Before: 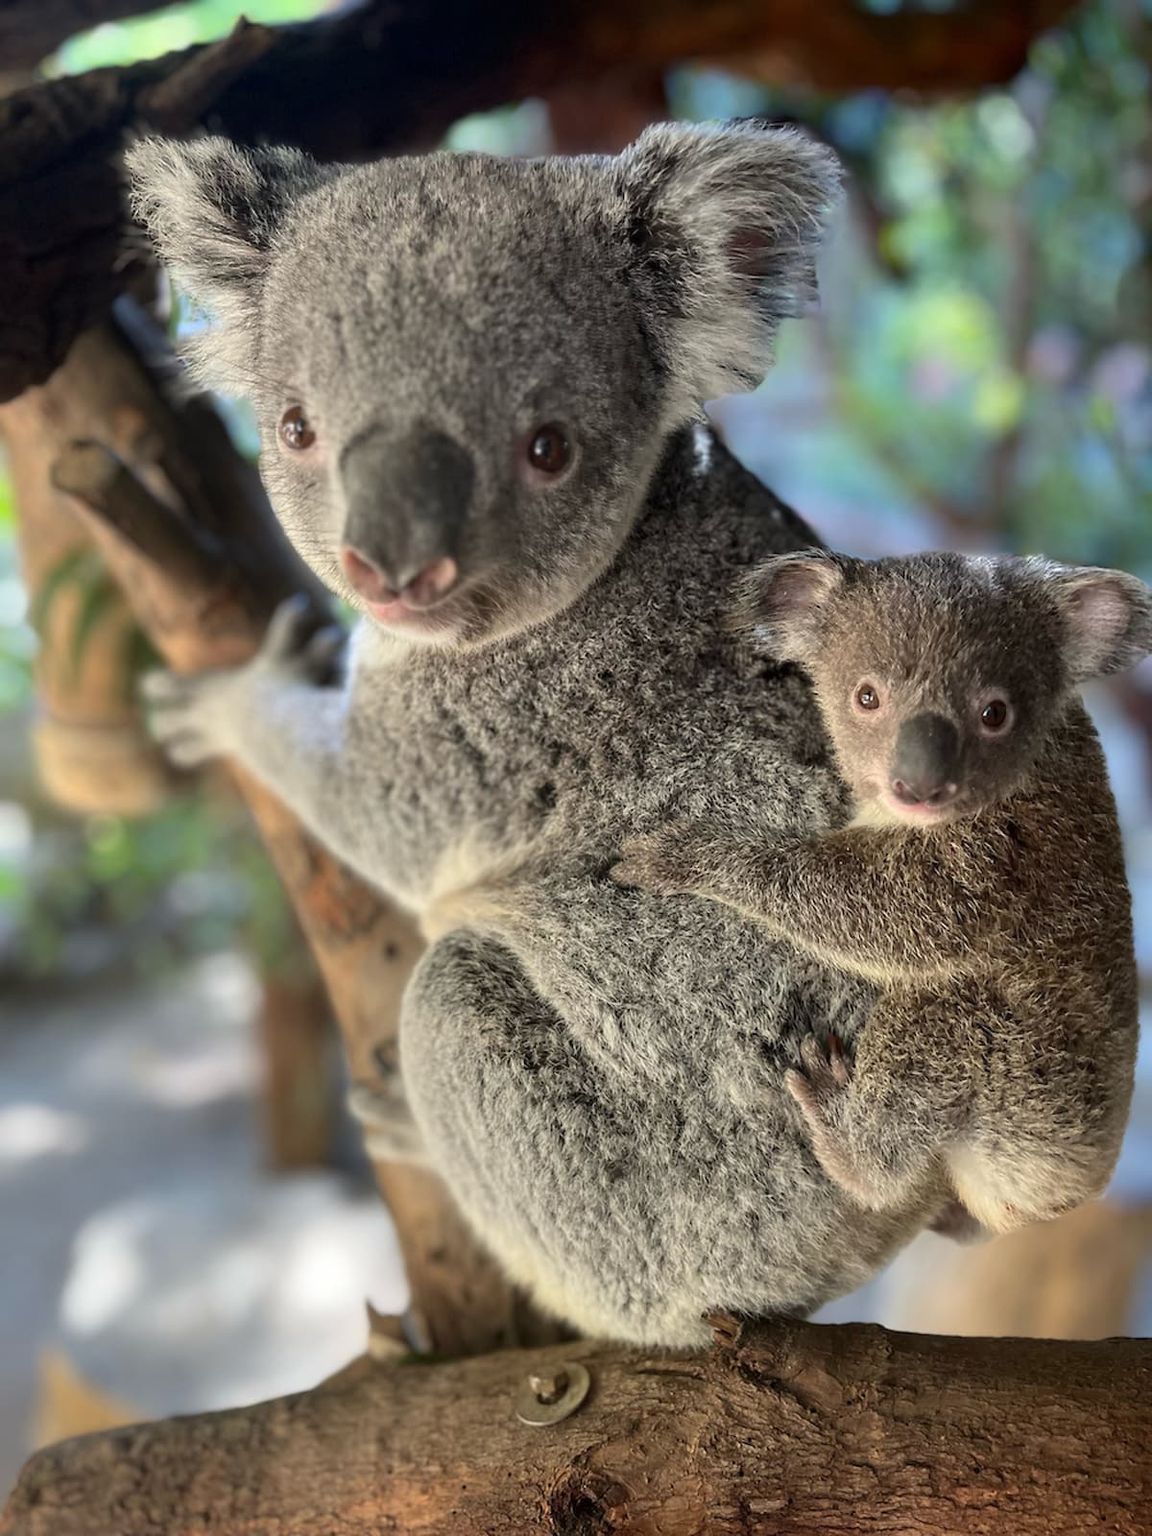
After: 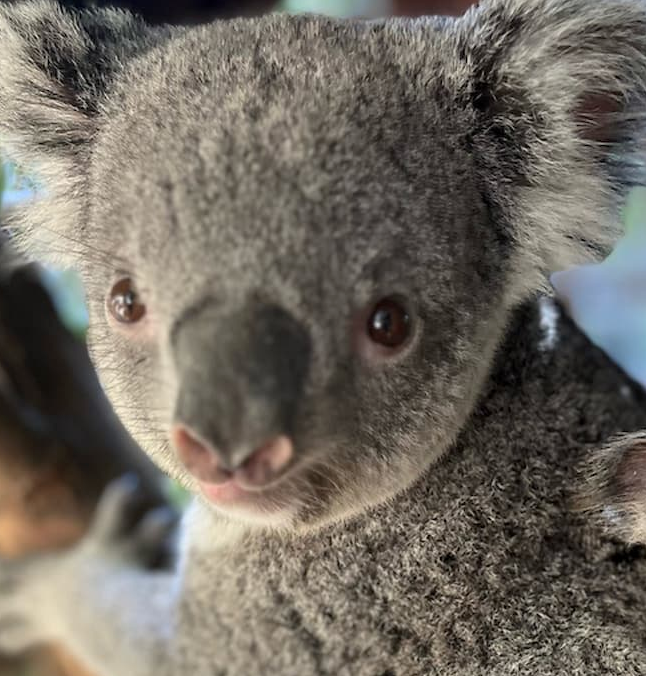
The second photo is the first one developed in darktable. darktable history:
exposure: black level correction 0.001, compensate highlight preservation false
rotate and perspective: crop left 0, crop top 0
crop: left 15.306%, top 9.065%, right 30.789%, bottom 48.638%
